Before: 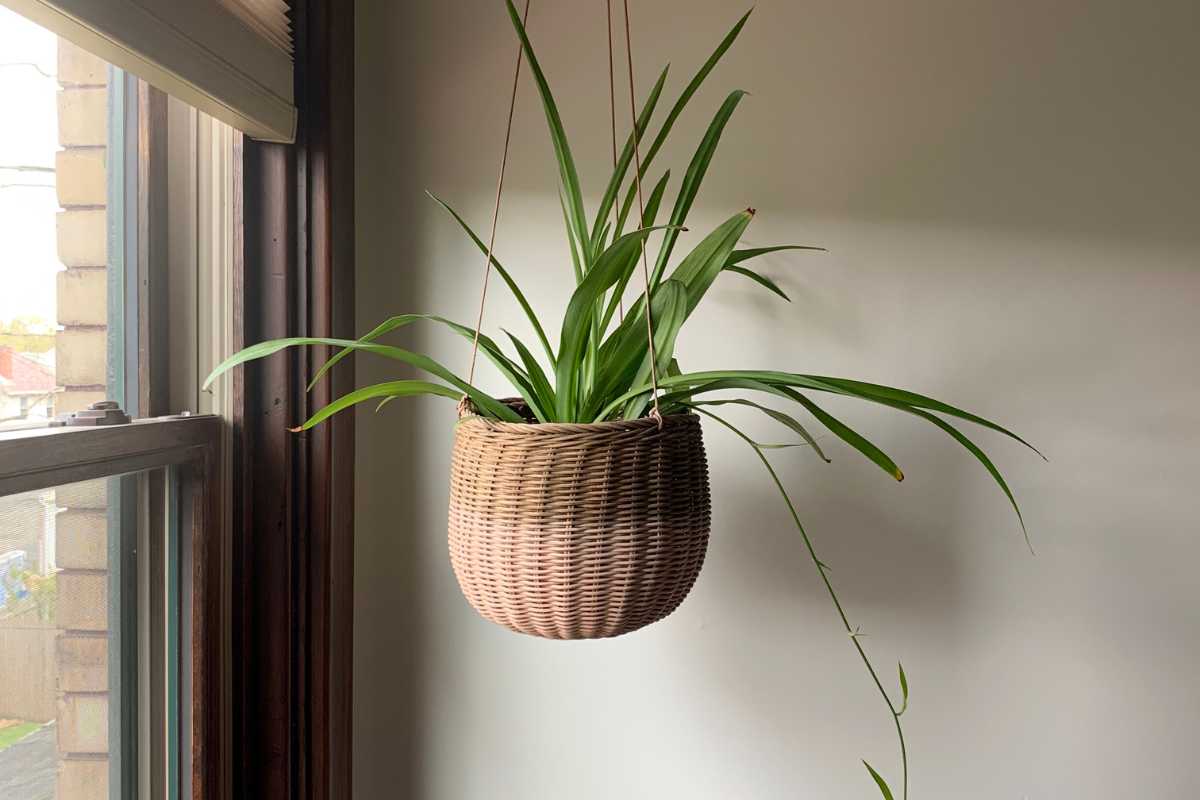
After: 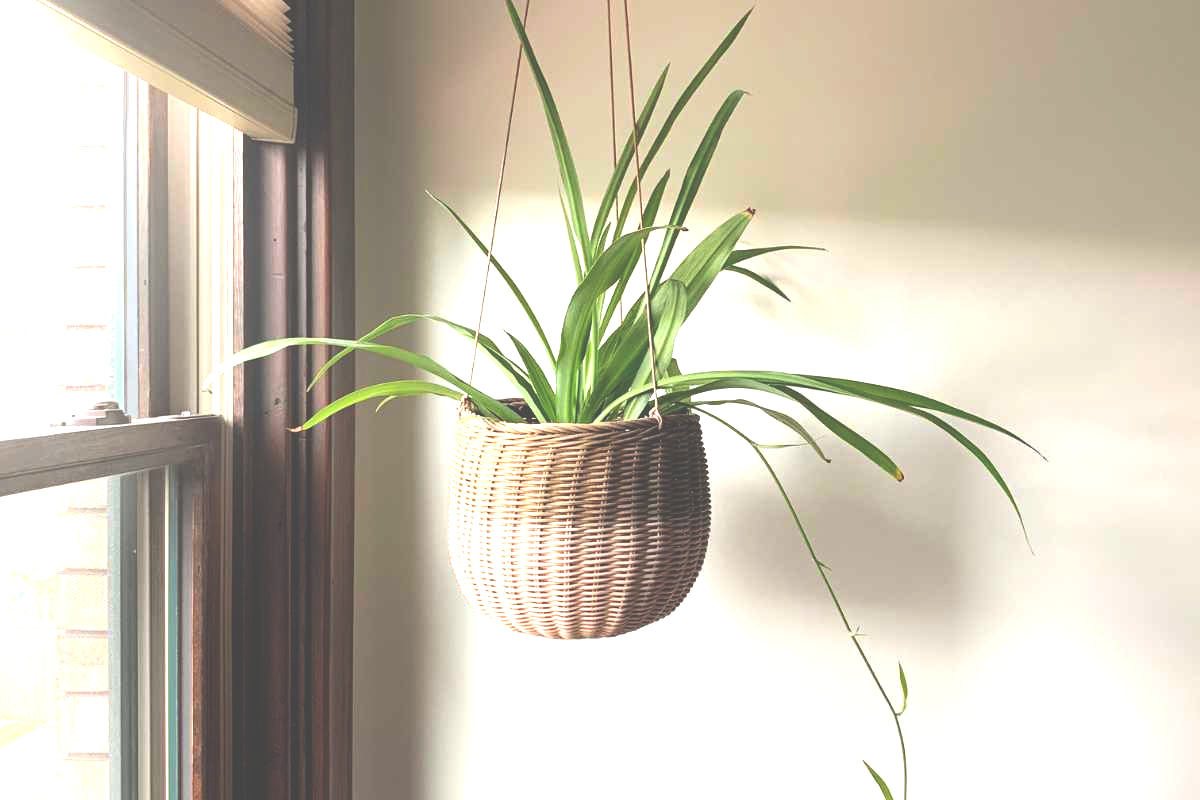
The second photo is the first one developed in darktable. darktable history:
exposure: black level correction -0.023, exposure 1.395 EV, compensate highlight preservation false
